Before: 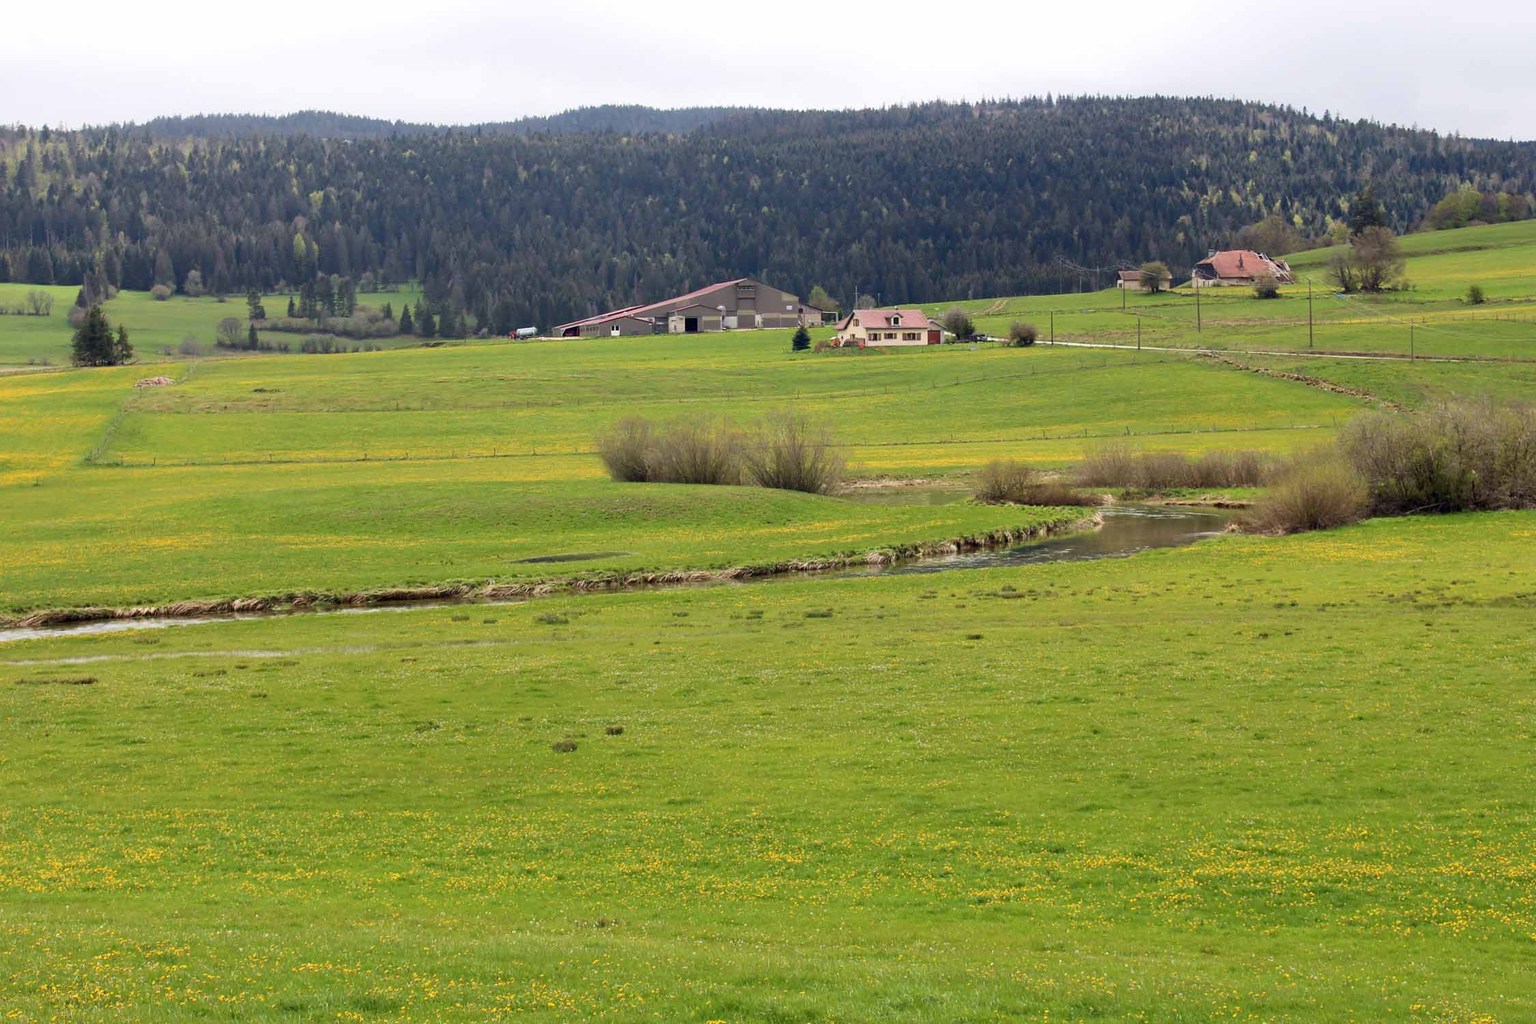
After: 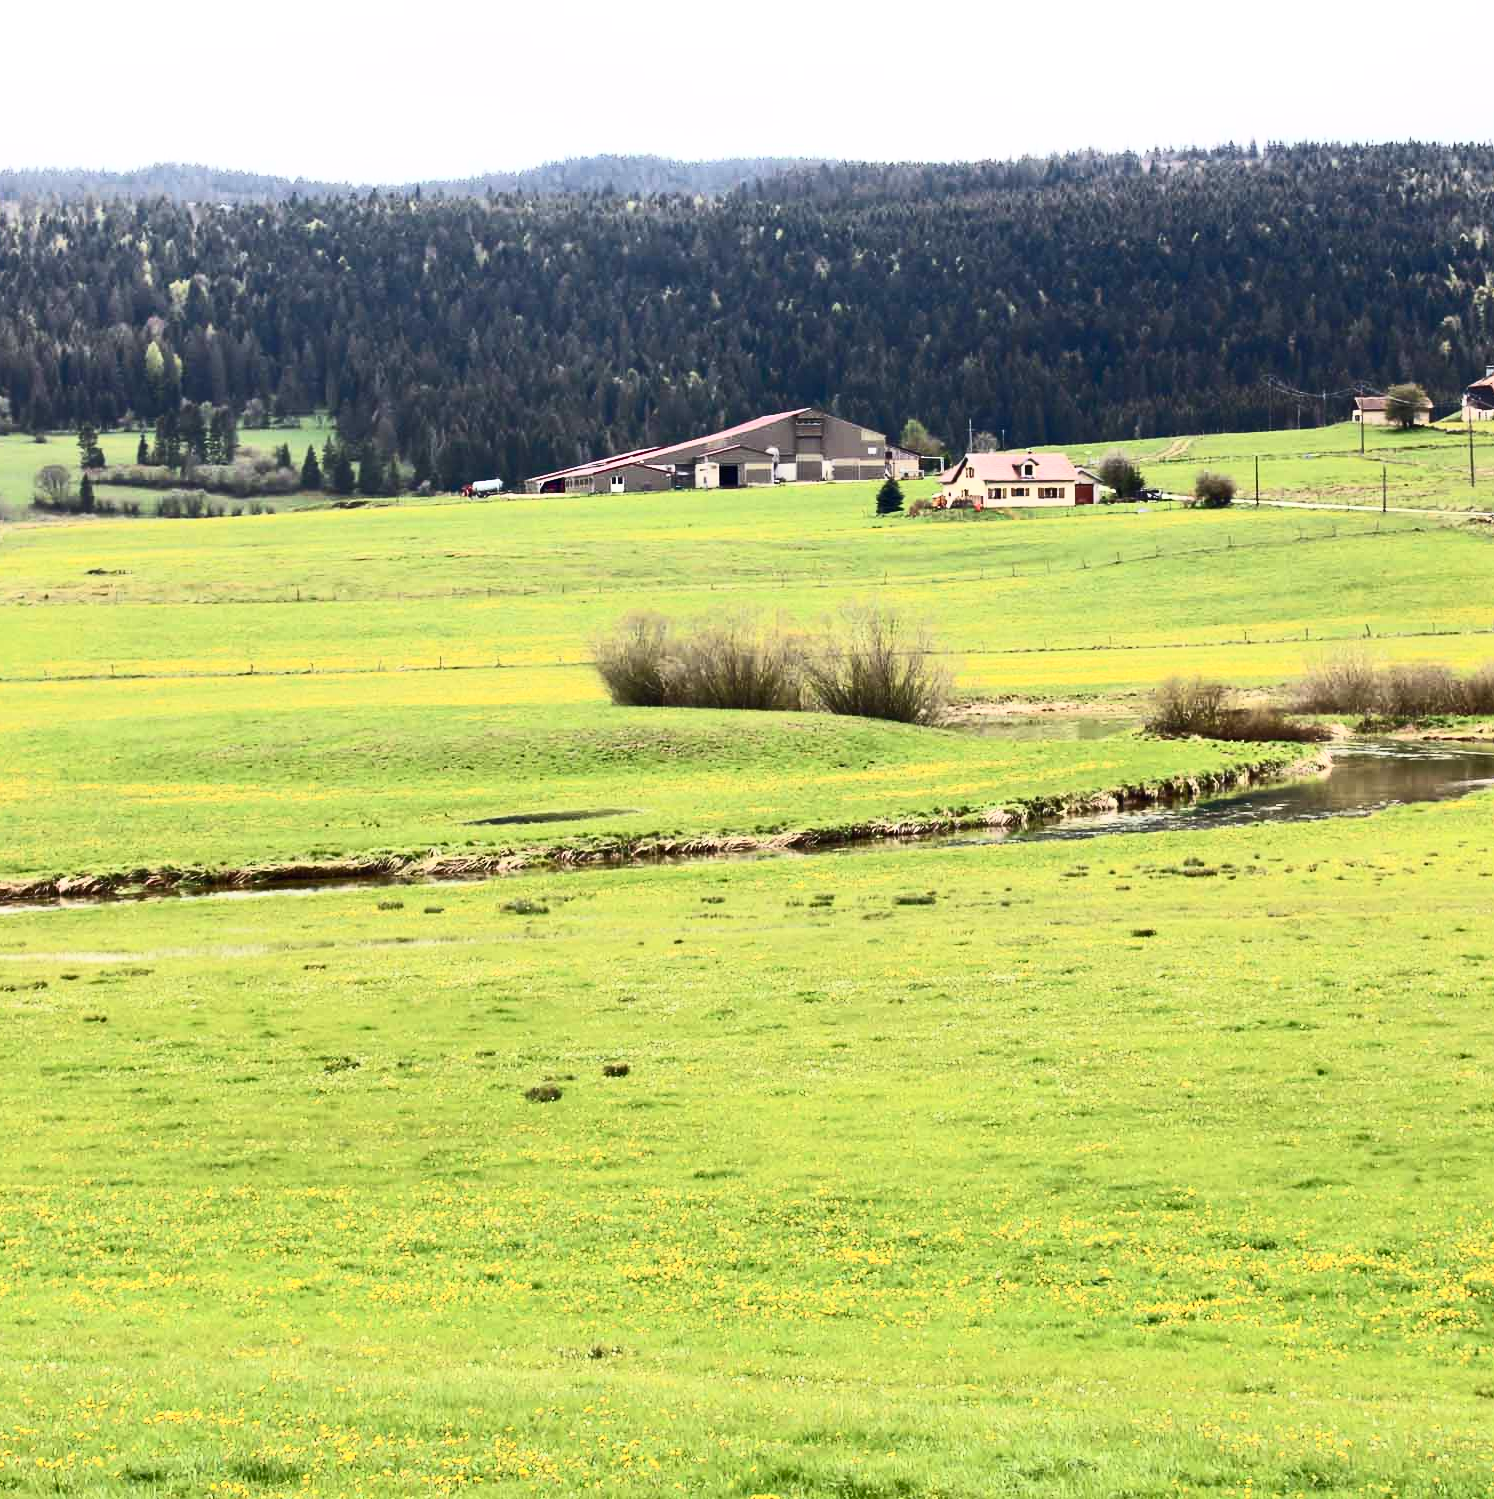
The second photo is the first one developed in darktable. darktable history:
contrast brightness saturation: contrast 0.637, brightness 0.323, saturation 0.139
crop and rotate: left 12.642%, right 20.948%
